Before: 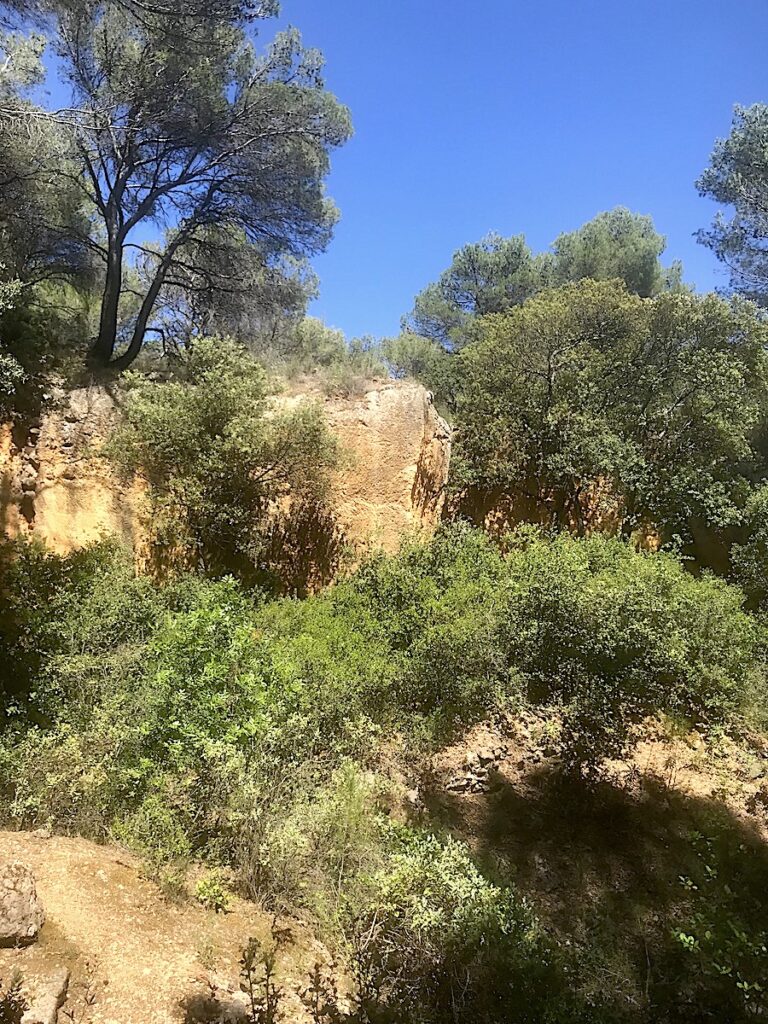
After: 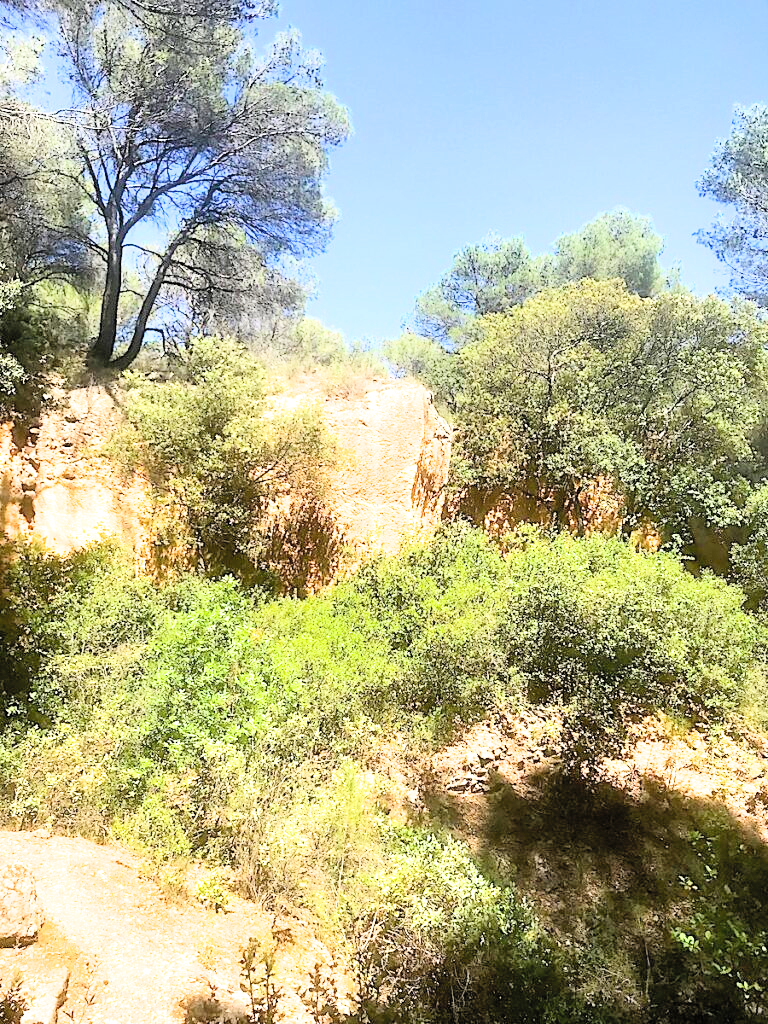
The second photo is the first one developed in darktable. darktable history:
contrast brightness saturation: contrast 0.237, brightness 0.263, saturation 0.377
exposure: black level correction 0, exposure 1.199 EV, compensate highlight preservation false
filmic rgb: black relative exposure -5.71 EV, white relative exposure 3.4 EV, hardness 3.69
color correction: highlights b* -0.02, saturation 0.804
